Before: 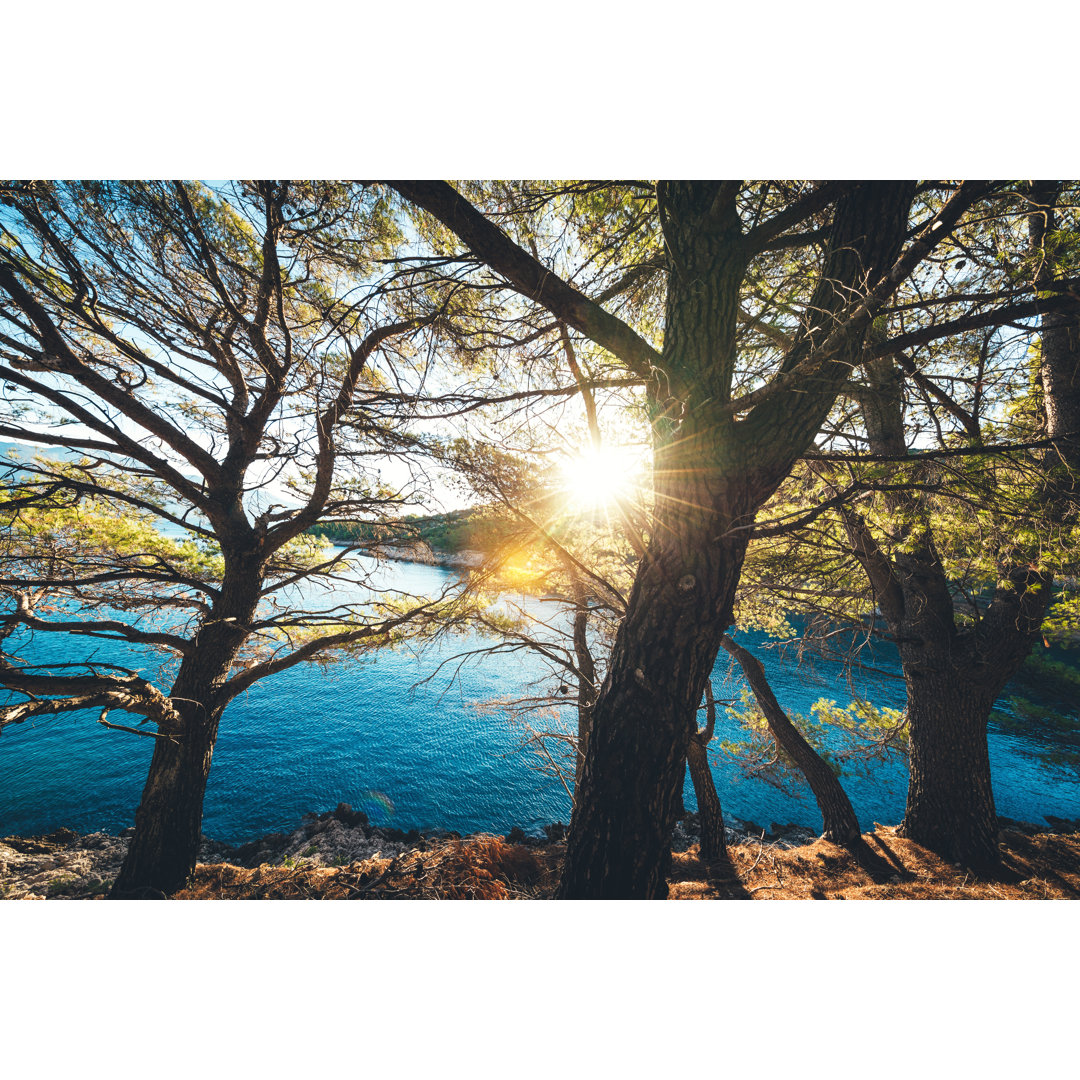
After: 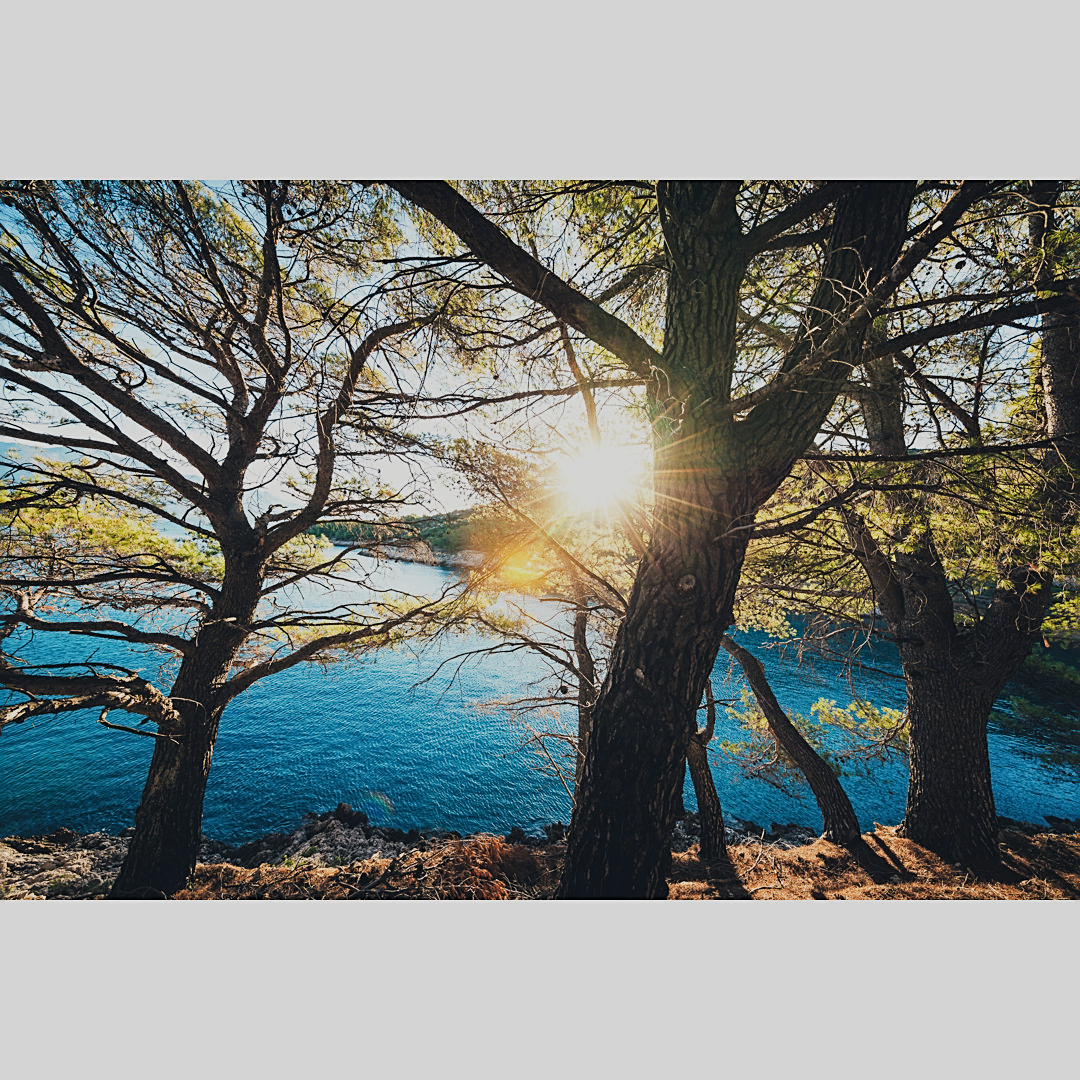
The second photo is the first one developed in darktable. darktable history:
sharpen: on, module defaults
filmic rgb: black relative exposure -7.65 EV, white relative exposure 4.56 EV, threshold 5.98 EV, hardness 3.61, contrast in shadows safe, enable highlight reconstruction true
